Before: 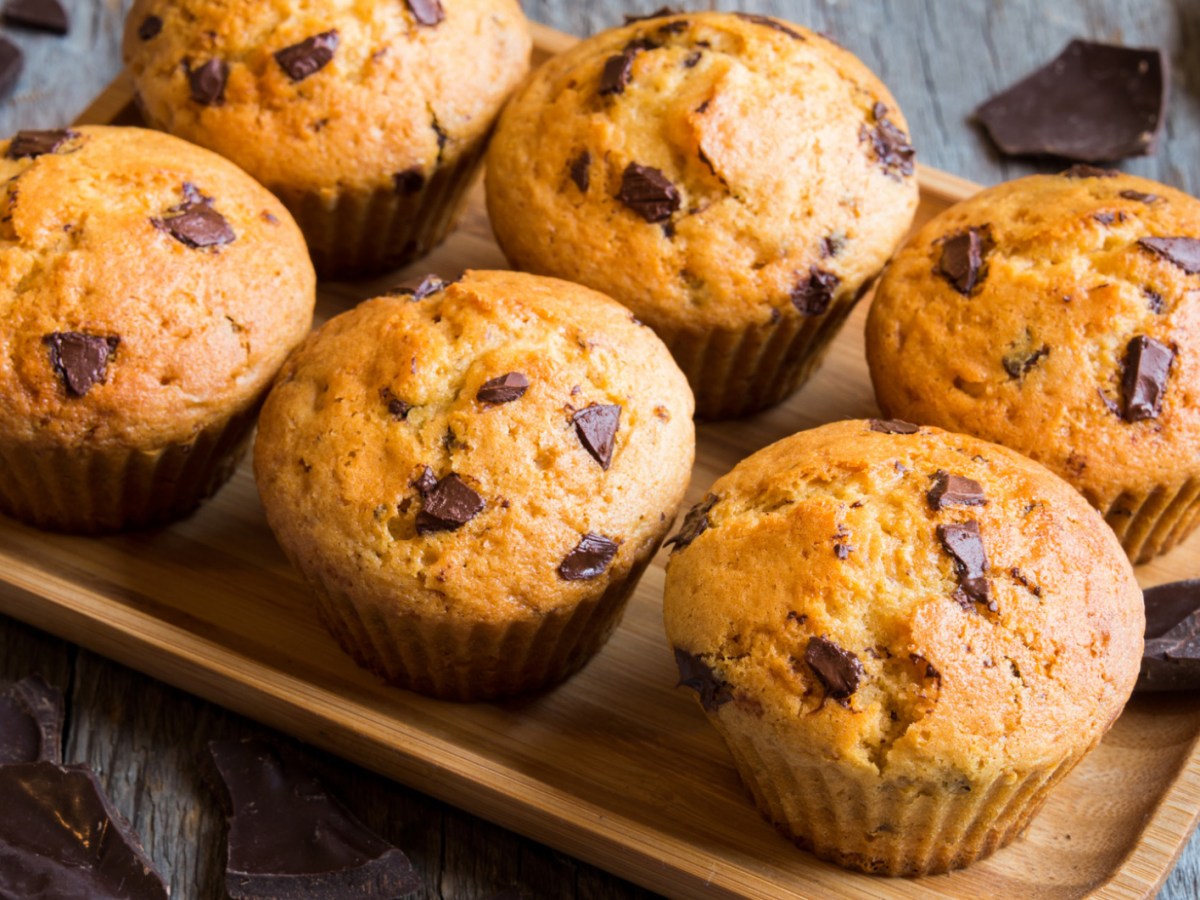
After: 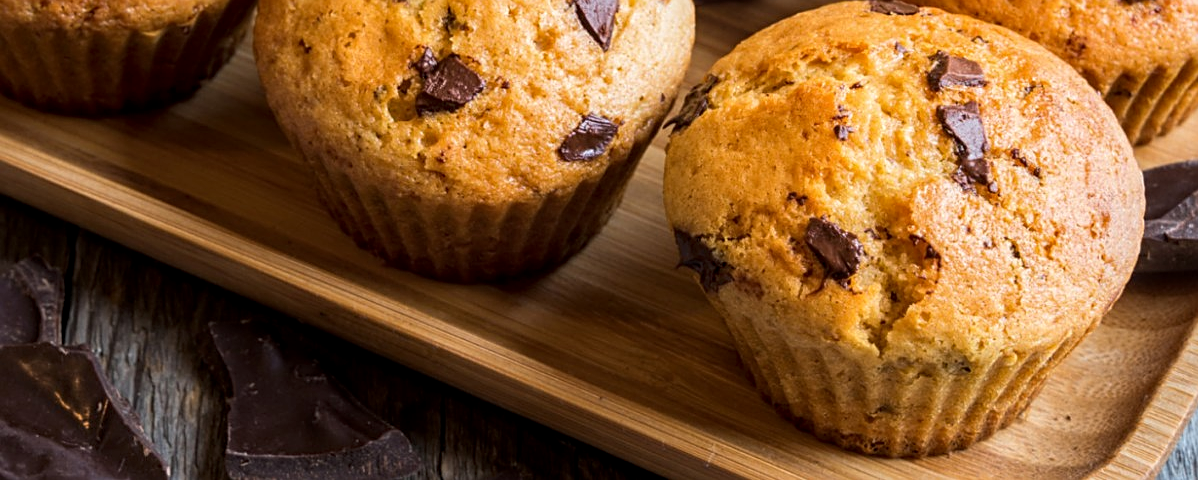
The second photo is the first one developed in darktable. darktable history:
local contrast: on, module defaults
sharpen: on, module defaults
crop and rotate: top 46.586%, right 0.084%
tone equalizer: edges refinement/feathering 500, mask exposure compensation -1.57 EV, preserve details no
